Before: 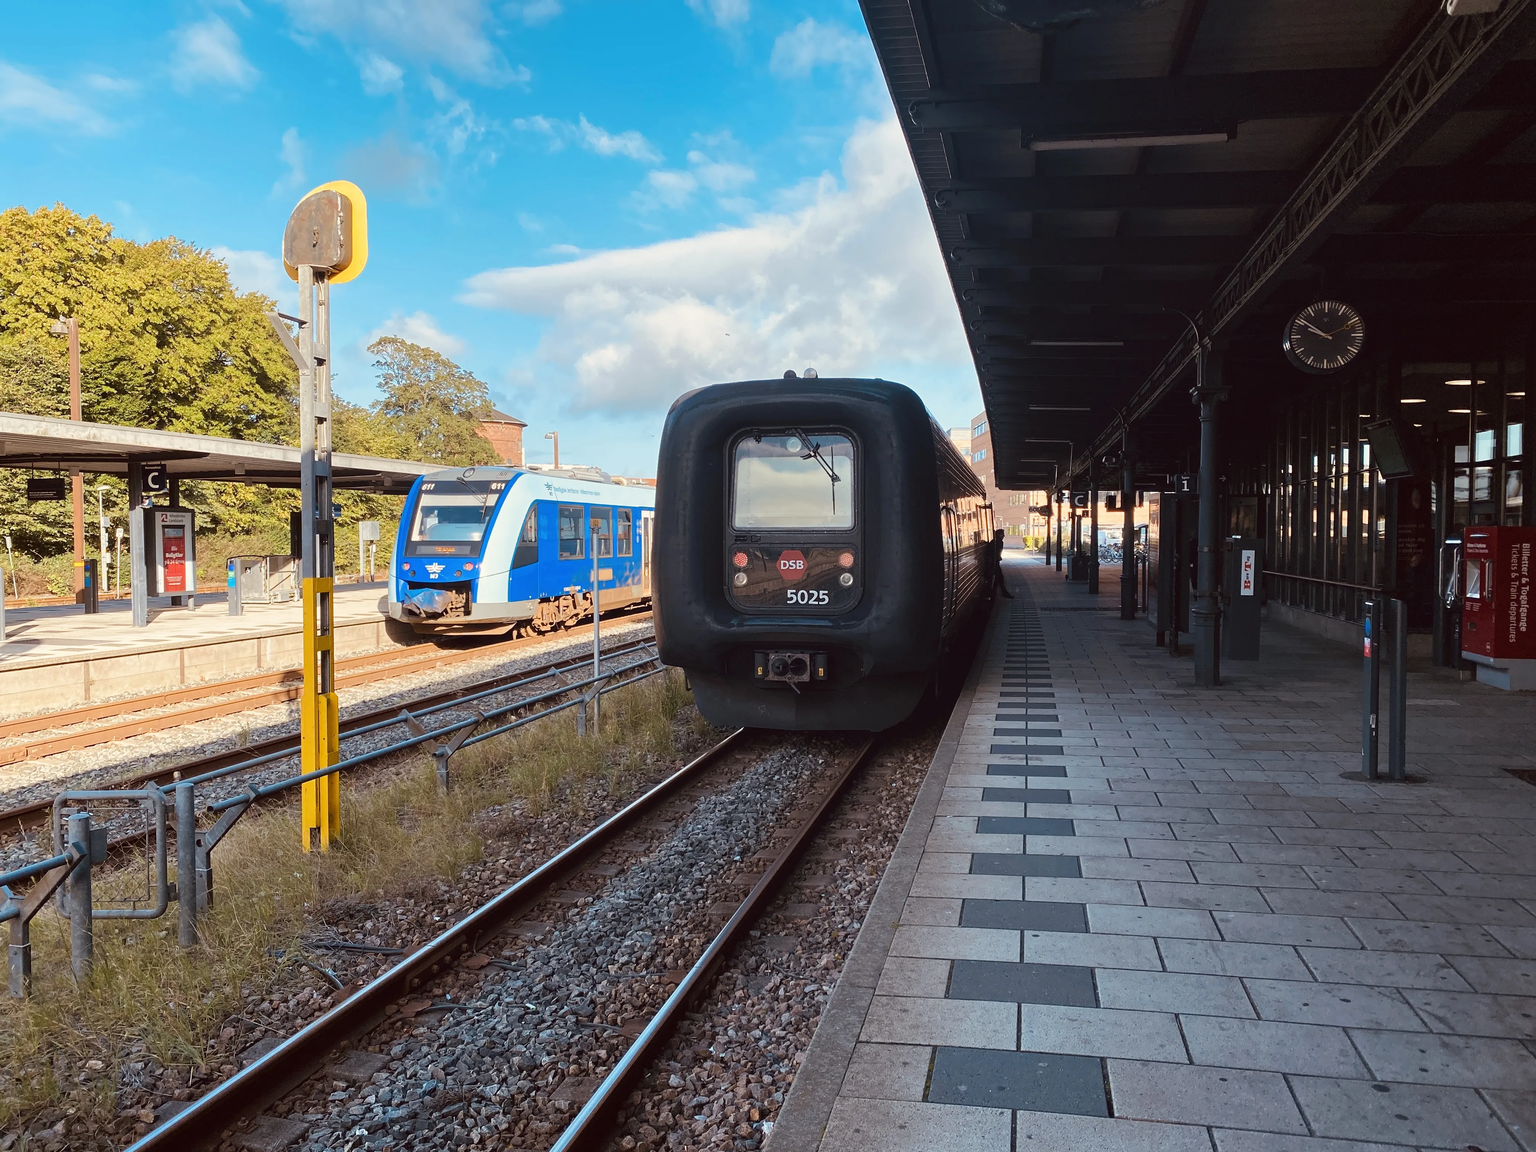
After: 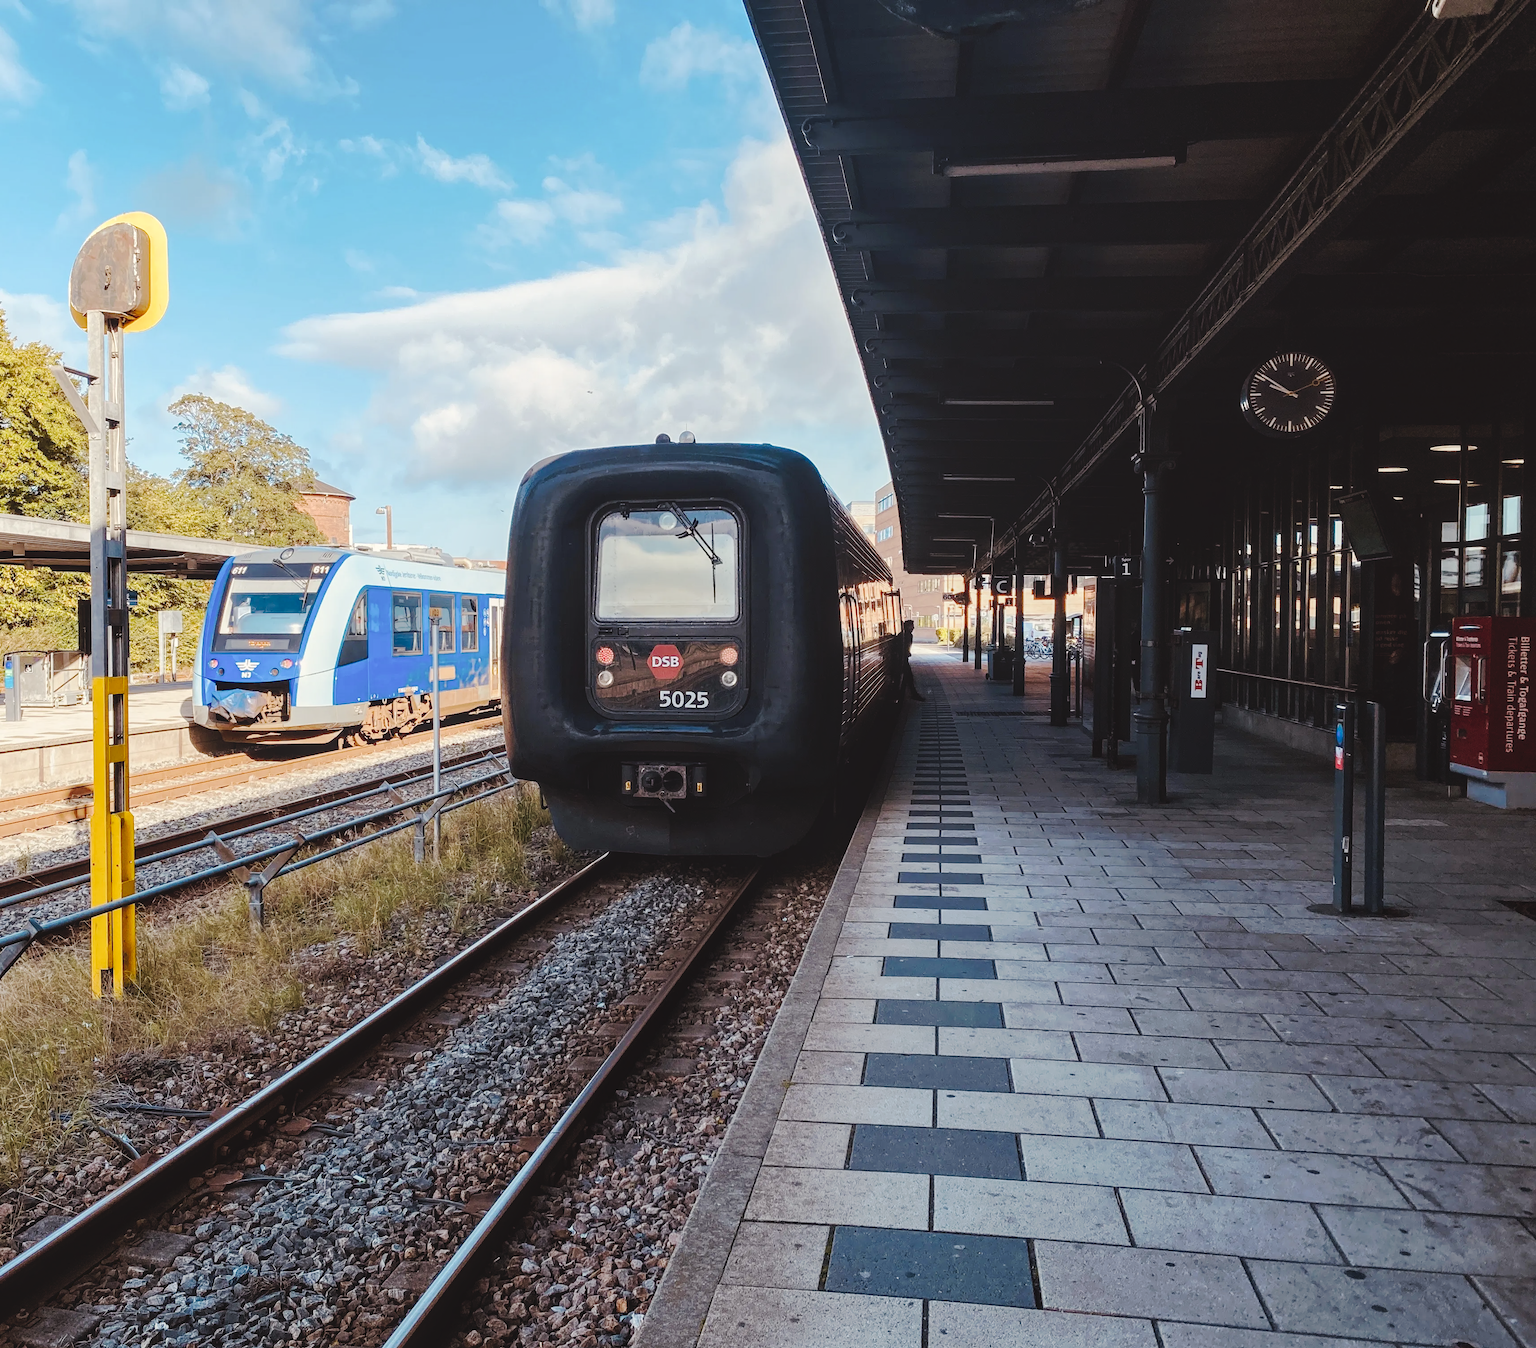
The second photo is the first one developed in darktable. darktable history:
local contrast: on, module defaults
graduated density: rotation -180°, offset 27.42
crop and rotate: left 14.584%
tone curve: curves: ch0 [(0, 0) (0.003, 0.076) (0.011, 0.081) (0.025, 0.084) (0.044, 0.092) (0.069, 0.1) (0.1, 0.117) (0.136, 0.144) (0.177, 0.186) (0.224, 0.237) (0.277, 0.306) (0.335, 0.39) (0.399, 0.494) (0.468, 0.574) (0.543, 0.666) (0.623, 0.722) (0.709, 0.79) (0.801, 0.855) (0.898, 0.926) (1, 1)], preserve colors none
